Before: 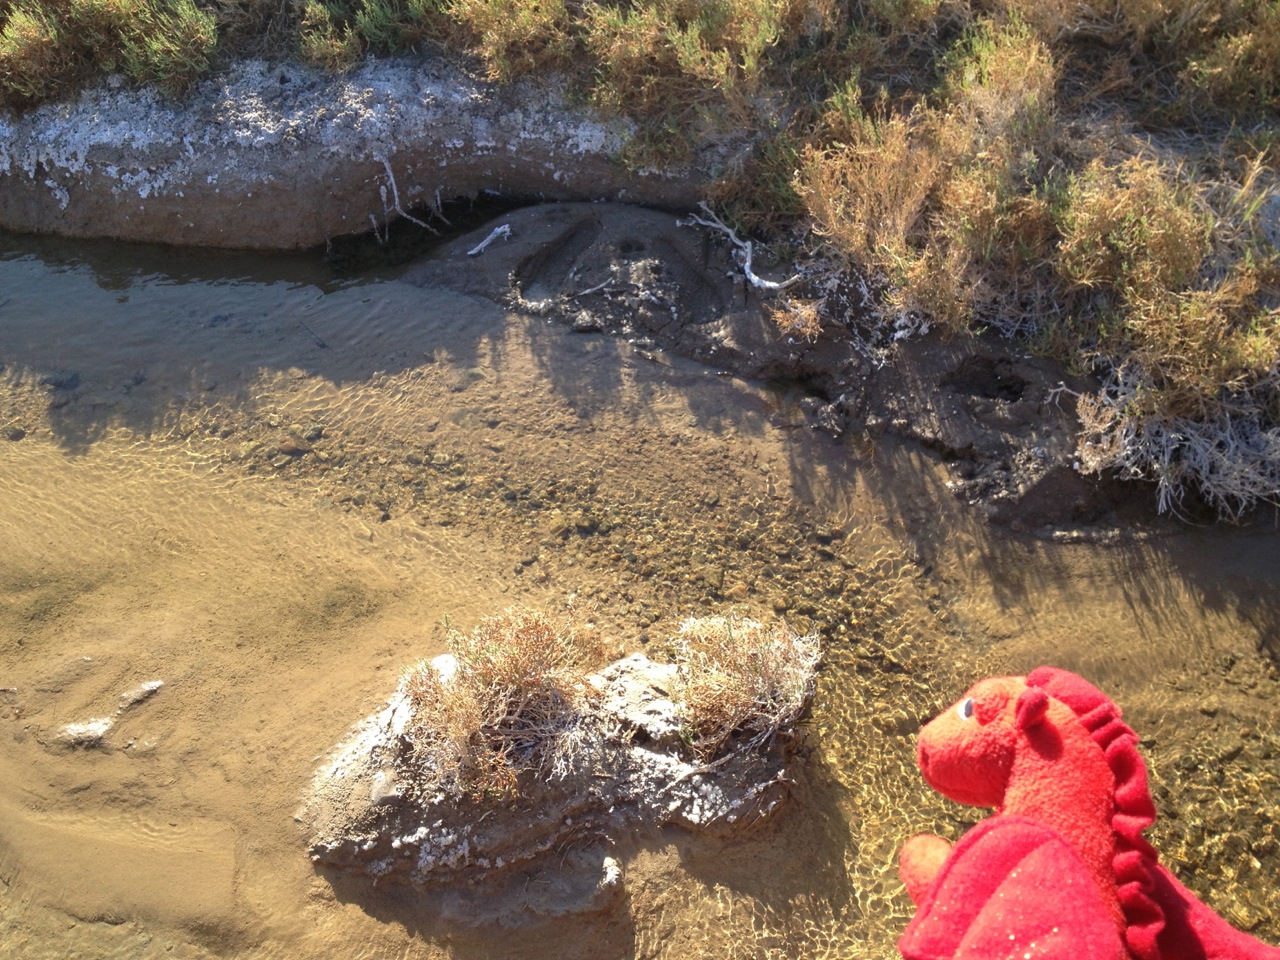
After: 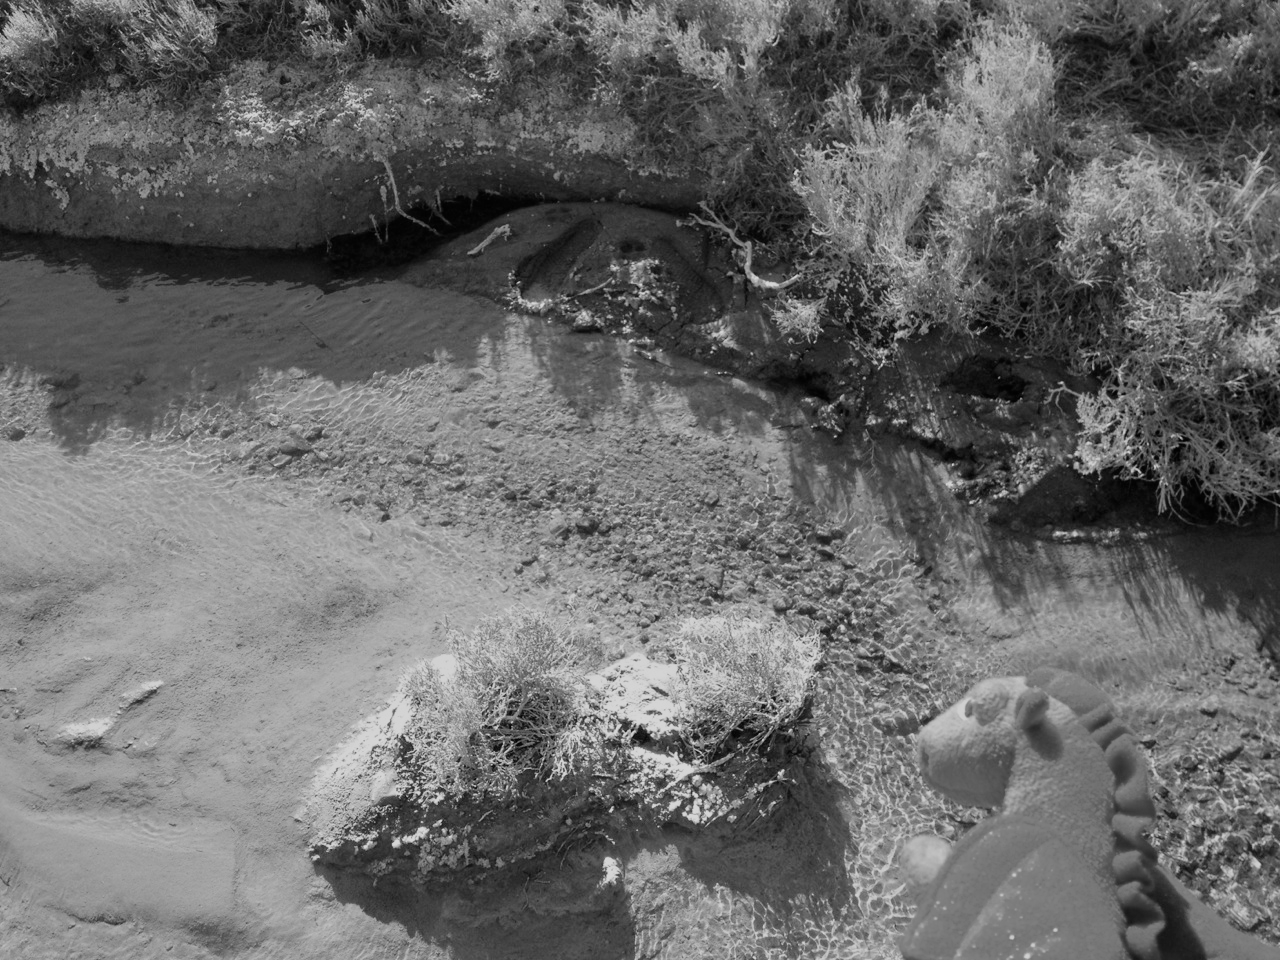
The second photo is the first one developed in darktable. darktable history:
monochrome: on, module defaults
filmic rgb: black relative exposure -7.65 EV, white relative exposure 4.56 EV, hardness 3.61, contrast 1.05
color balance rgb: linear chroma grading › global chroma 42%, perceptual saturation grading › global saturation 42%, global vibrance 33%
